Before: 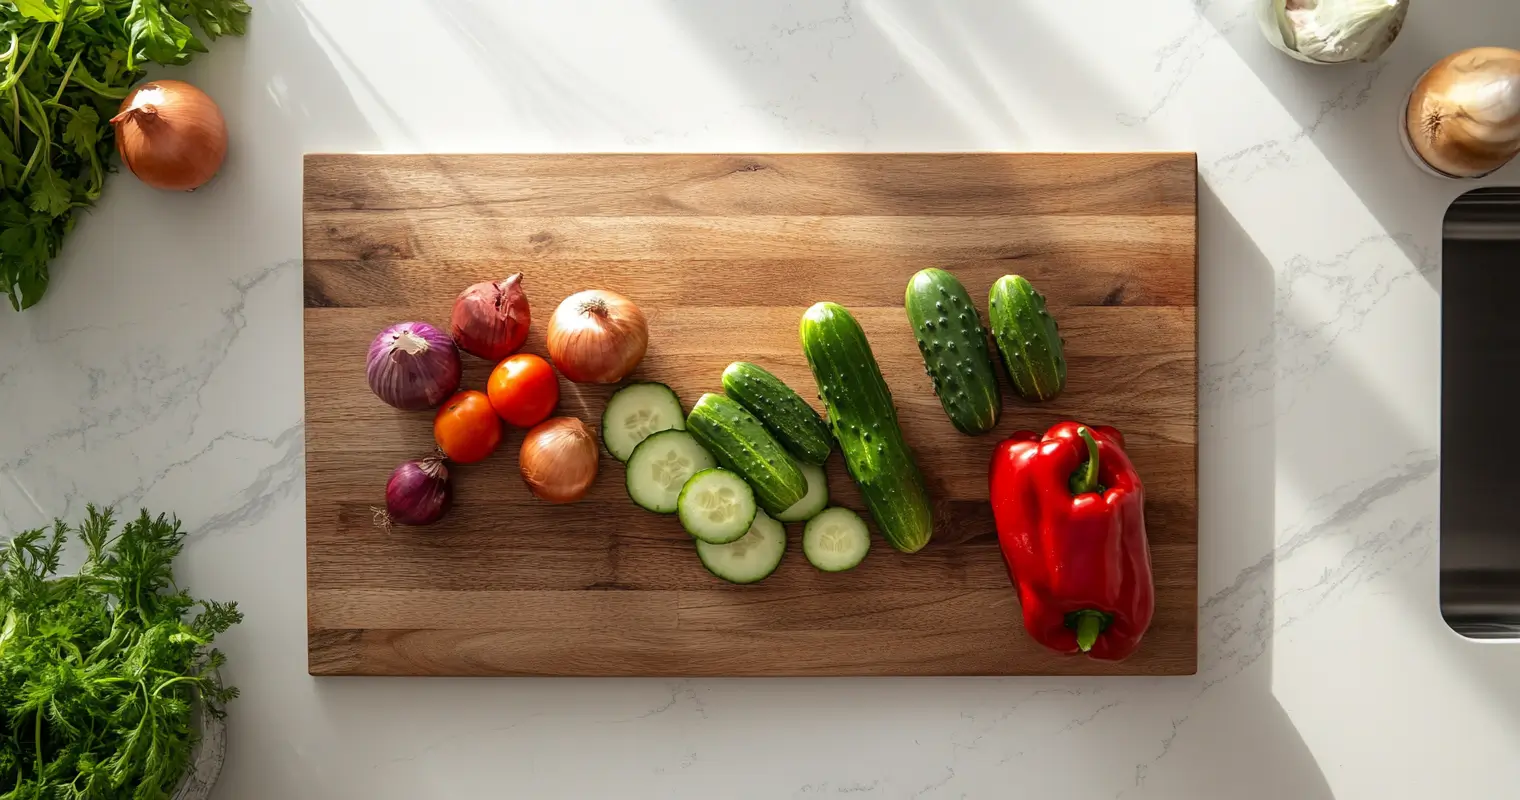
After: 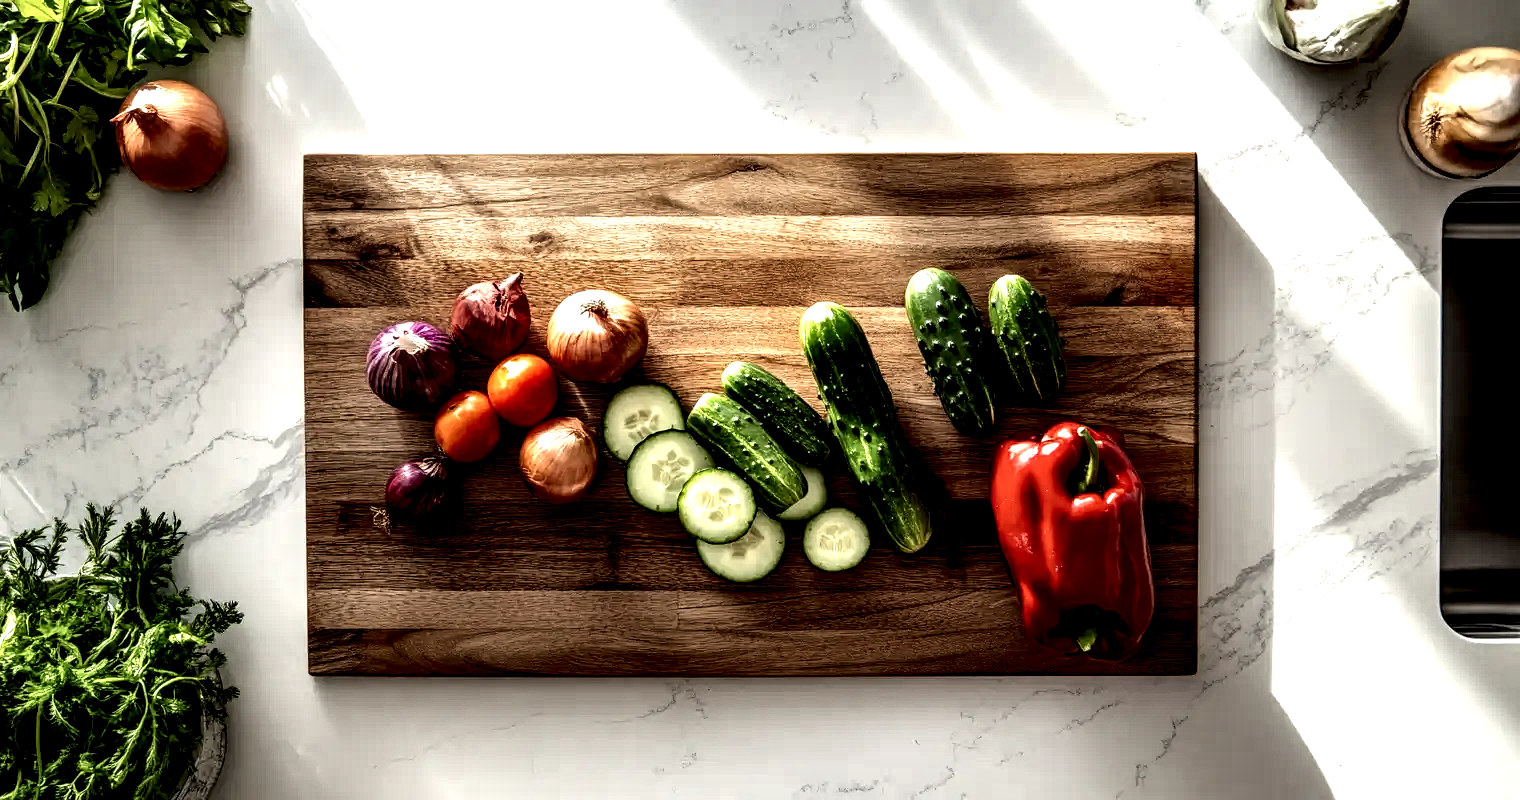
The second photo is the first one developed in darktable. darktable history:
local contrast: highlights 113%, shadows 45%, detail 293%
